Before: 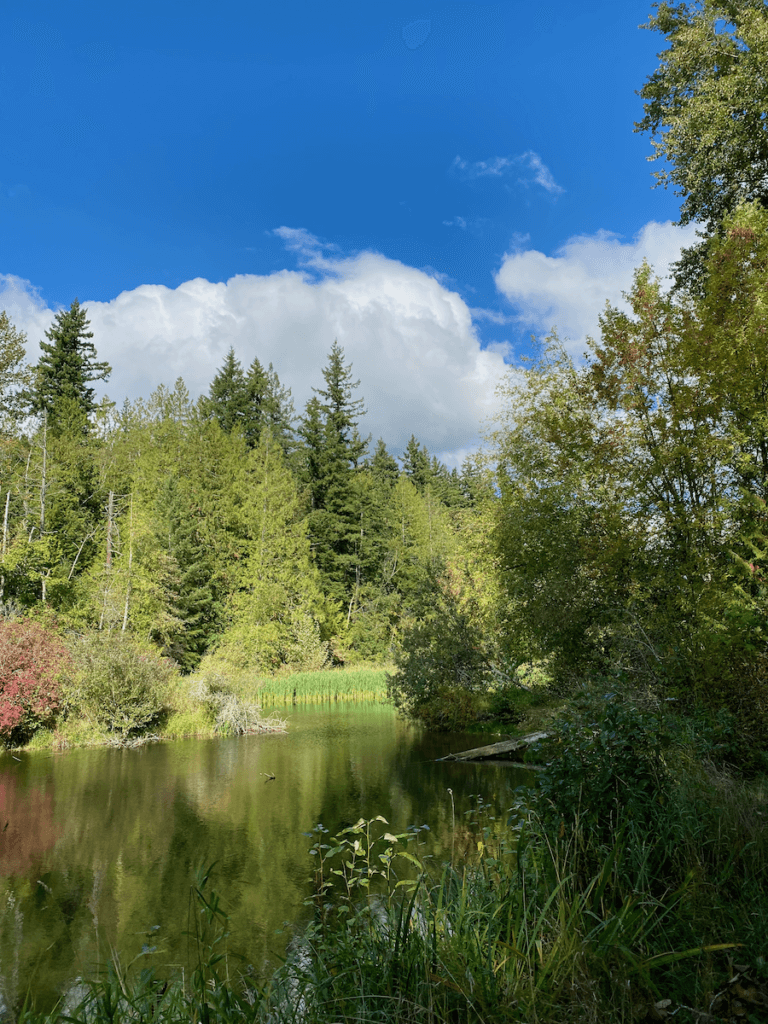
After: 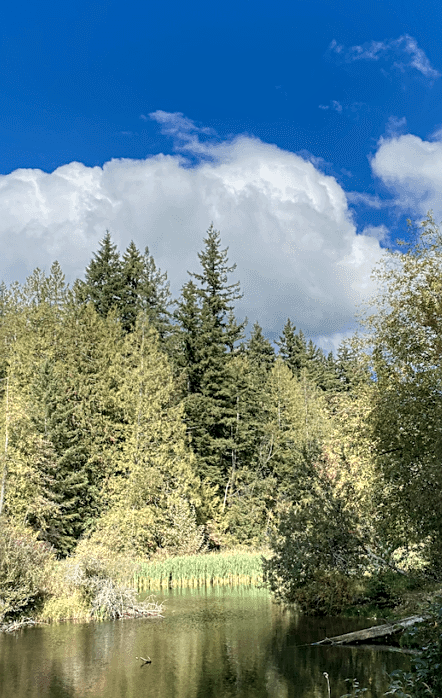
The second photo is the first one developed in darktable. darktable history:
sharpen: on, module defaults
color zones: curves: ch0 [(0, 0.473) (0.001, 0.473) (0.226, 0.548) (0.4, 0.589) (0.525, 0.54) (0.728, 0.403) (0.999, 0.473) (1, 0.473)]; ch1 [(0, 0.619) (0.001, 0.619) (0.234, 0.388) (0.4, 0.372) (0.528, 0.422) (0.732, 0.53) (0.999, 0.619) (1, 0.619)]; ch2 [(0, 0.547) (0.001, 0.547) (0.226, 0.45) (0.4, 0.525) (0.525, 0.585) (0.8, 0.511) (0.999, 0.547) (1, 0.547)]
crop: left 16.233%, top 11.335%, right 26.208%, bottom 20.414%
local contrast: on, module defaults
